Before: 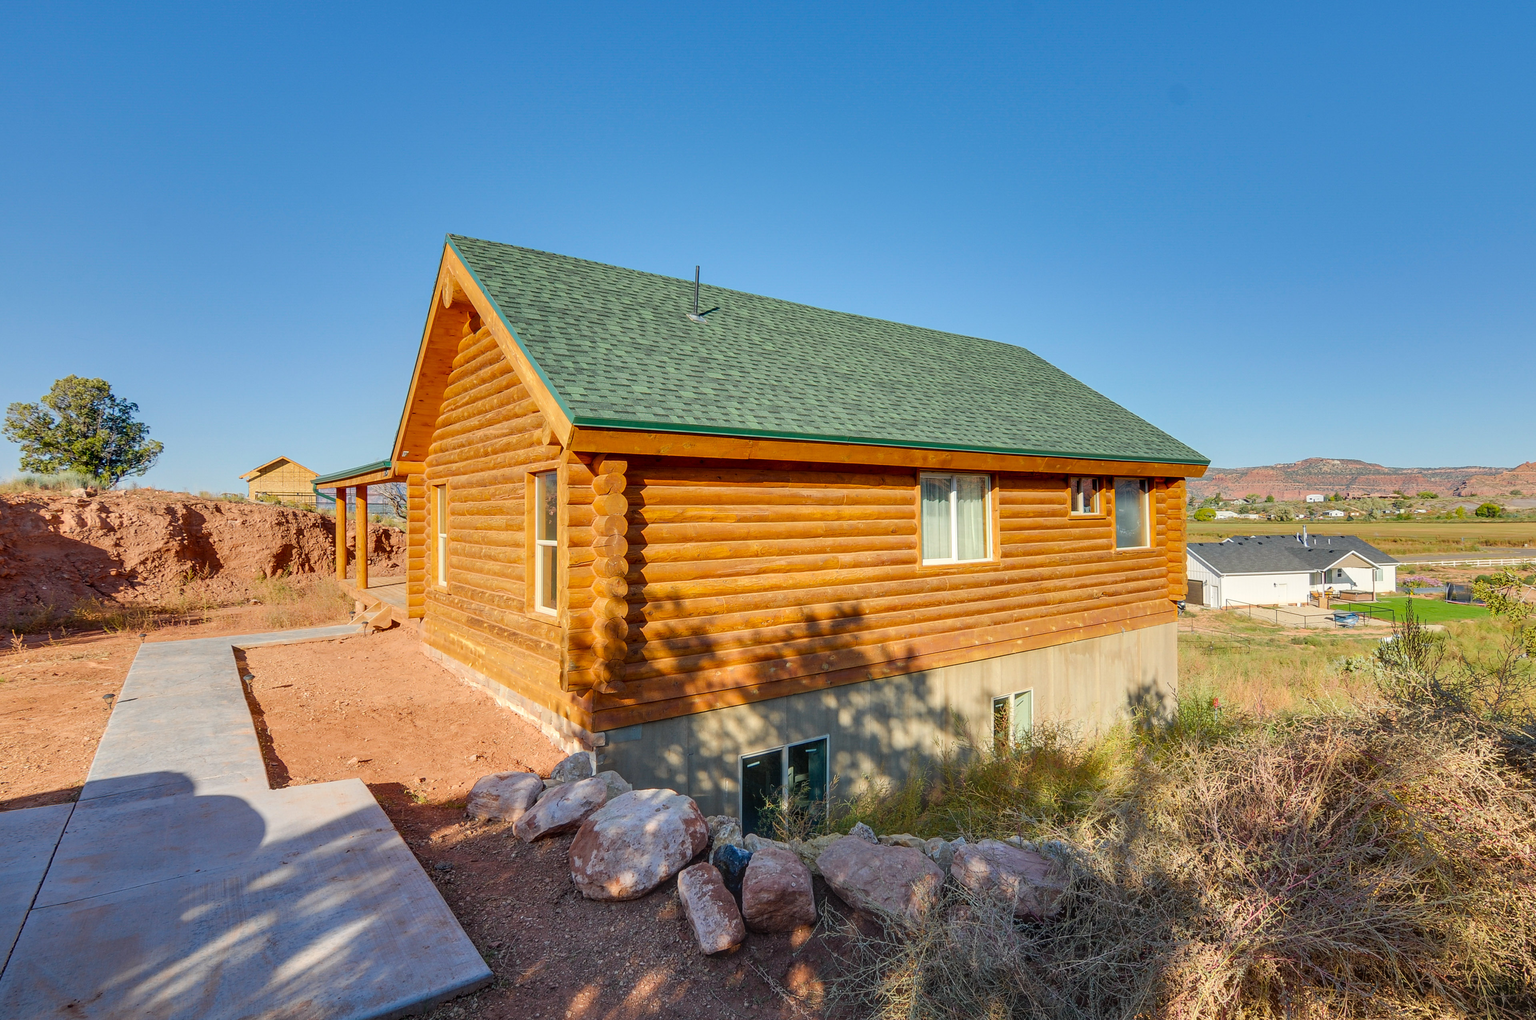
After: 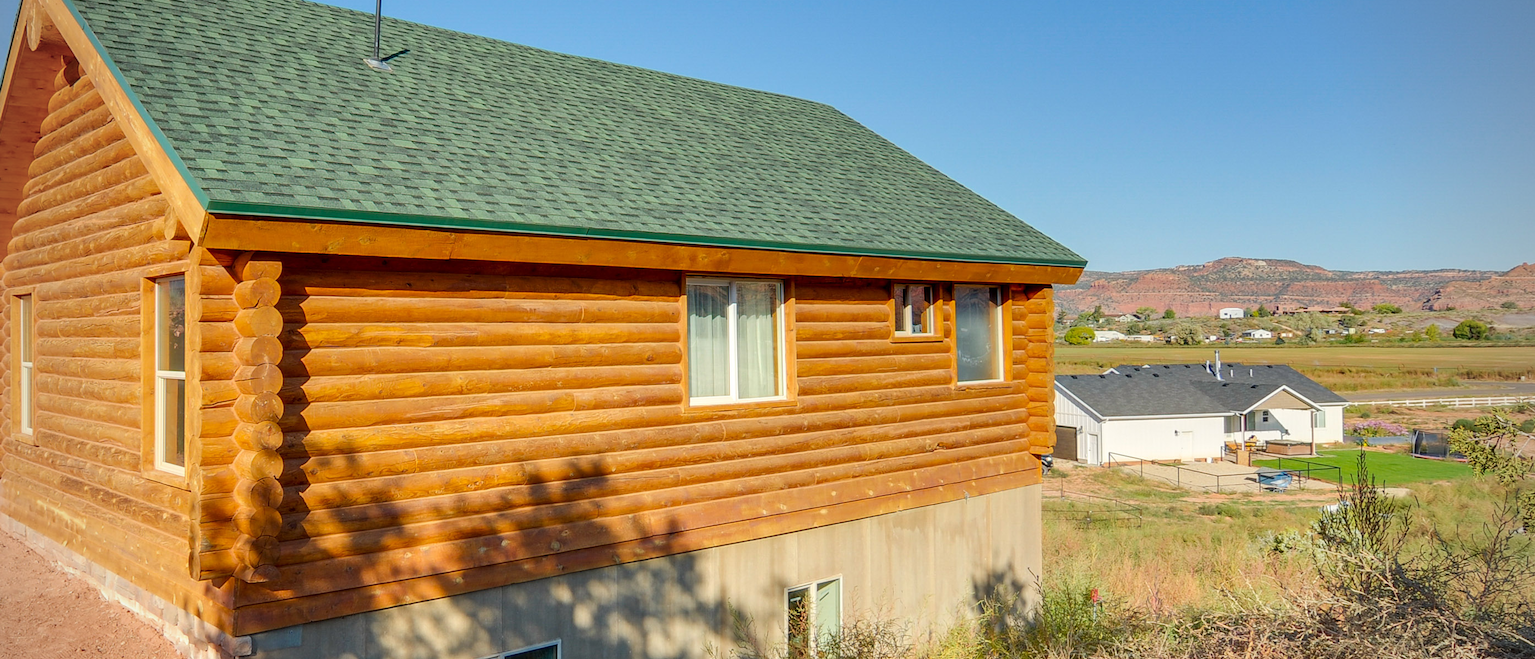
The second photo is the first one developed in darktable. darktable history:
crop and rotate: left 27.566%, top 26.683%, bottom 26.475%
vignetting: fall-off radius 60.52%
